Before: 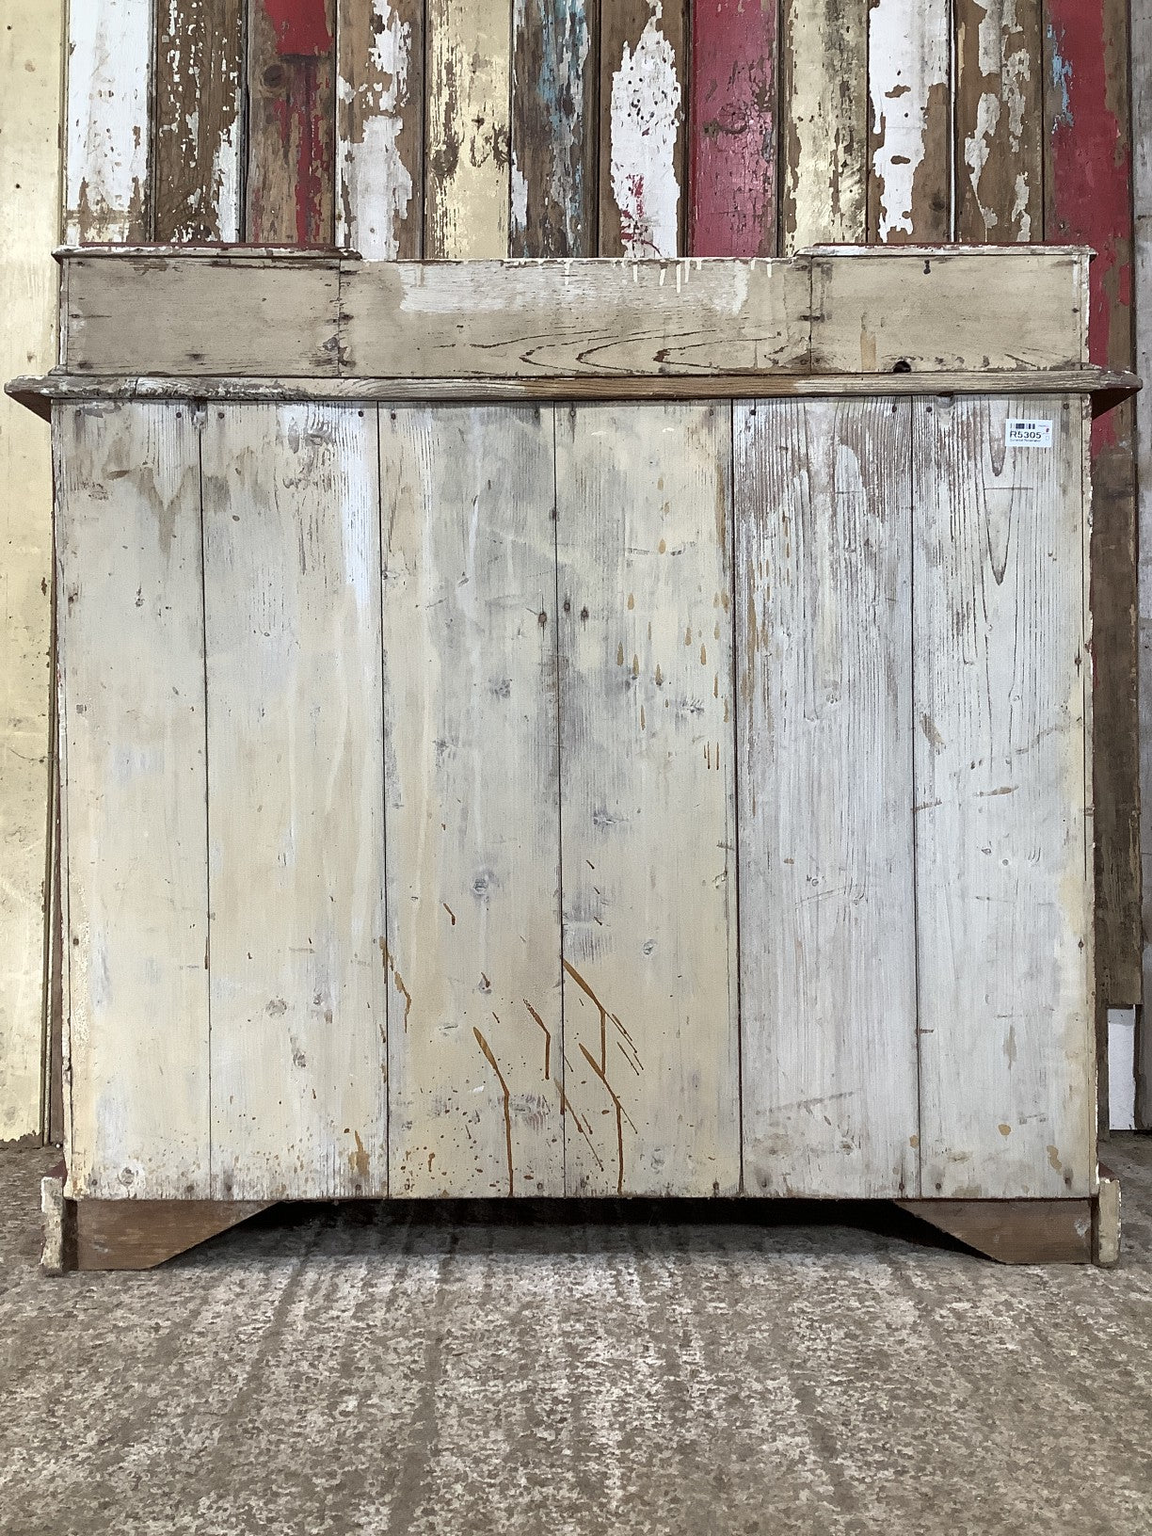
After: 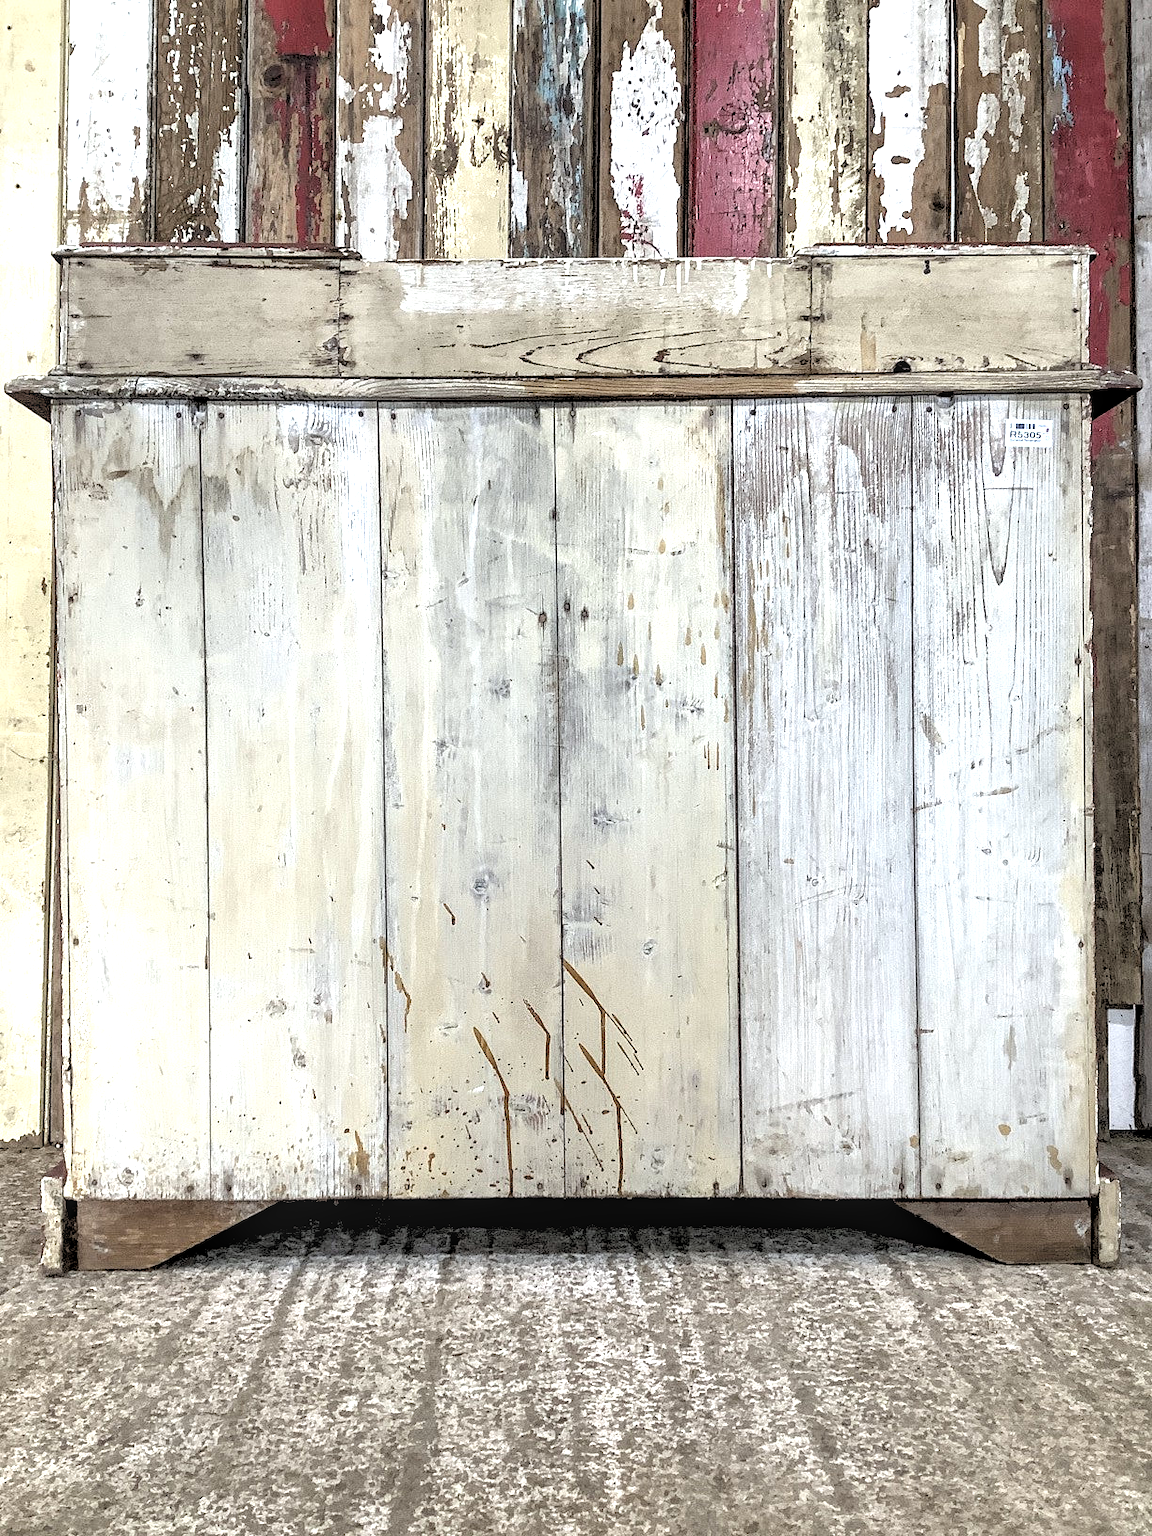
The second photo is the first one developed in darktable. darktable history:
white balance: red 0.986, blue 1.01
local contrast: on, module defaults
rgb levels: levels [[0.029, 0.461, 0.922], [0, 0.5, 1], [0, 0.5, 1]]
exposure: black level correction 0.001, exposure 0.5 EV, compensate exposure bias true, compensate highlight preservation false
